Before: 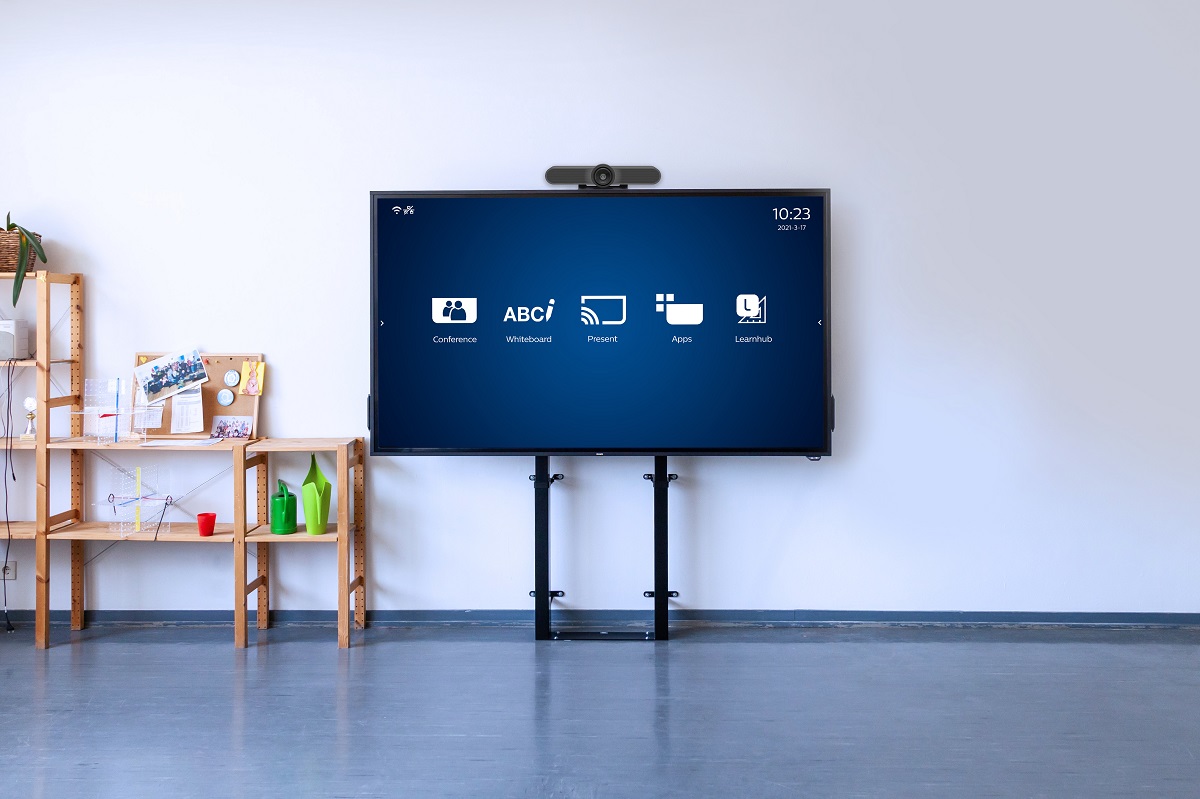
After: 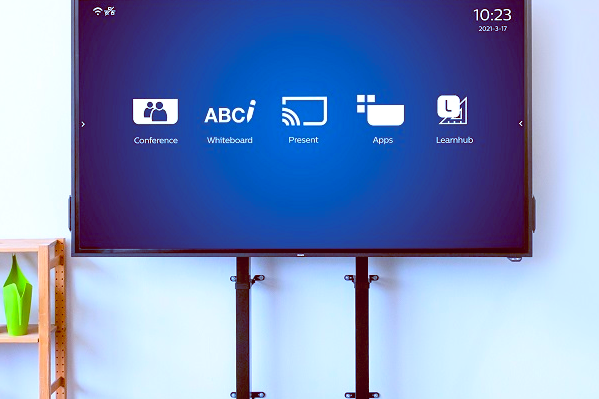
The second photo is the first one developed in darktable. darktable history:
exposure: exposure 0.127 EV, compensate highlight preservation false
color balance: lift [1, 1.015, 1.004, 0.985], gamma [1, 0.958, 0.971, 1.042], gain [1, 0.956, 0.977, 1.044]
contrast brightness saturation: contrast 0.07, brightness 0.18, saturation 0.4
crop: left 25%, top 25%, right 25%, bottom 25%
